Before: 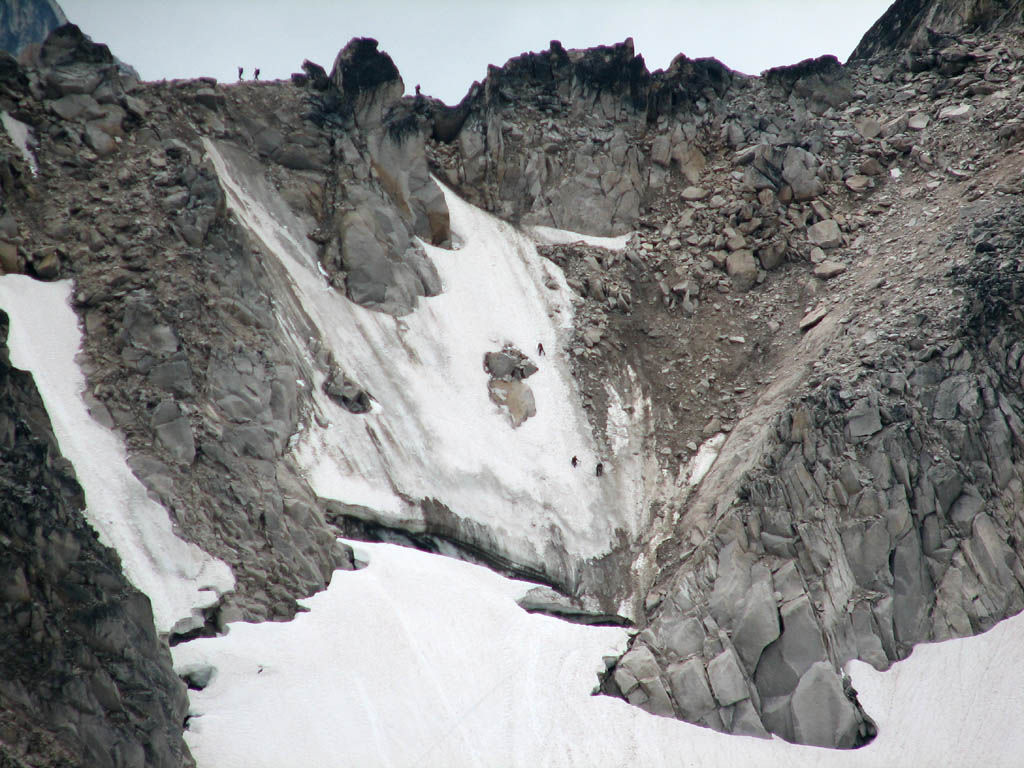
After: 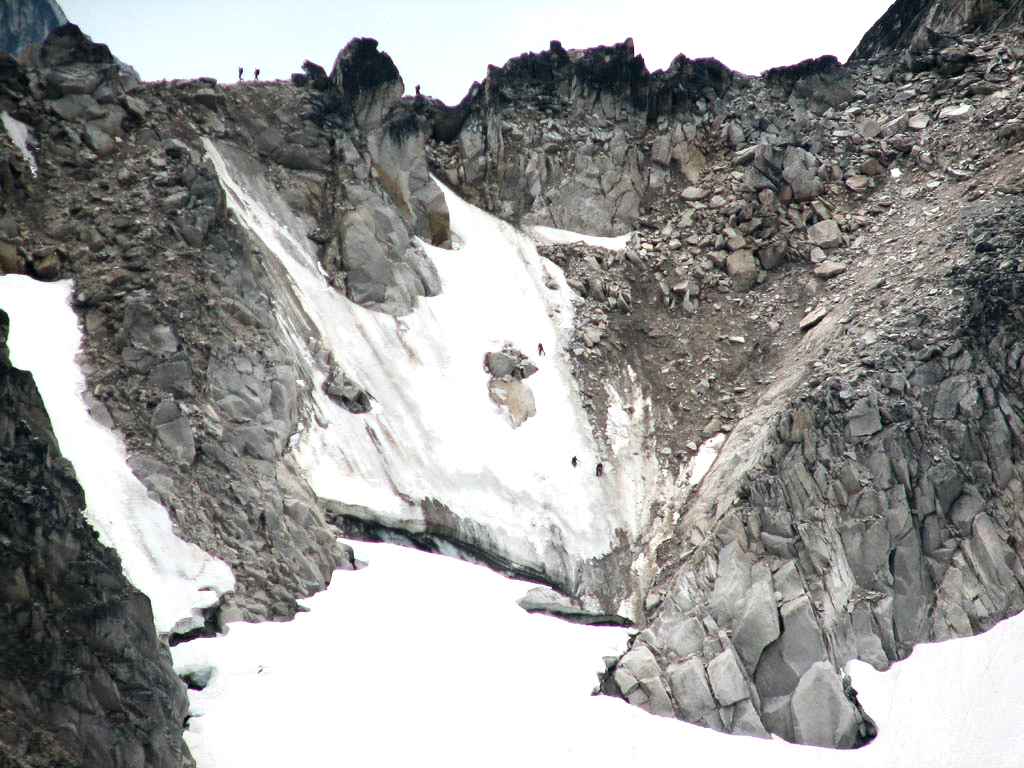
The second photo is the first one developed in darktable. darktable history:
tone equalizer: -8 EV 0.001 EV, -7 EV -0.003 EV, -6 EV 0.002 EV, -5 EV -0.036 EV, -4 EV -0.119 EV, -3 EV -0.19 EV, -2 EV 0.224 EV, -1 EV 0.717 EV, +0 EV 0.508 EV, smoothing diameter 24.8%, edges refinement/feathering 9.71, preserve details guided filter
